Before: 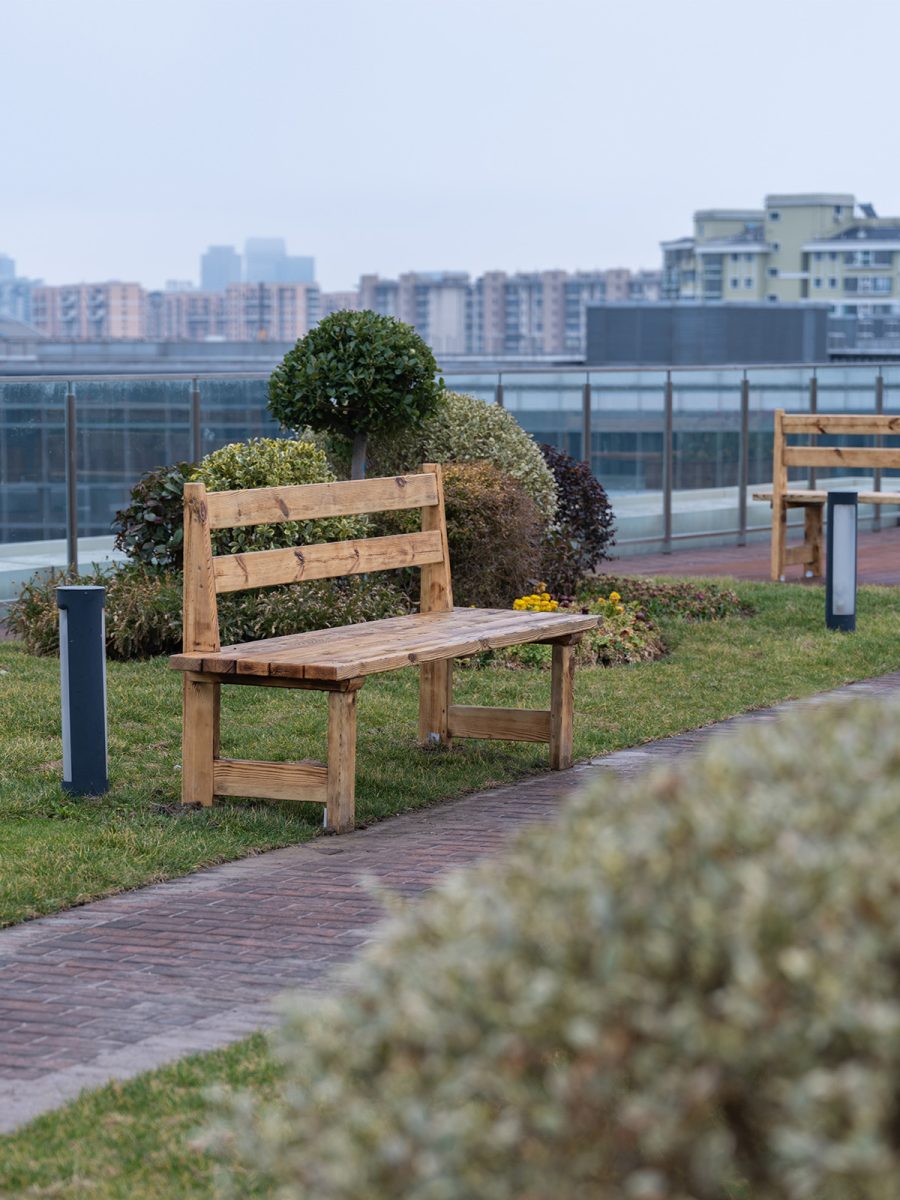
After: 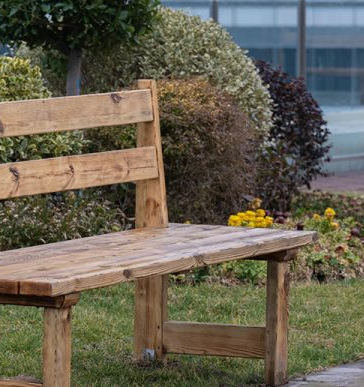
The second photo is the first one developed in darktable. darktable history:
crop: left 31.742%, top 32.043%, right 27.757%, bottom 35.642%
